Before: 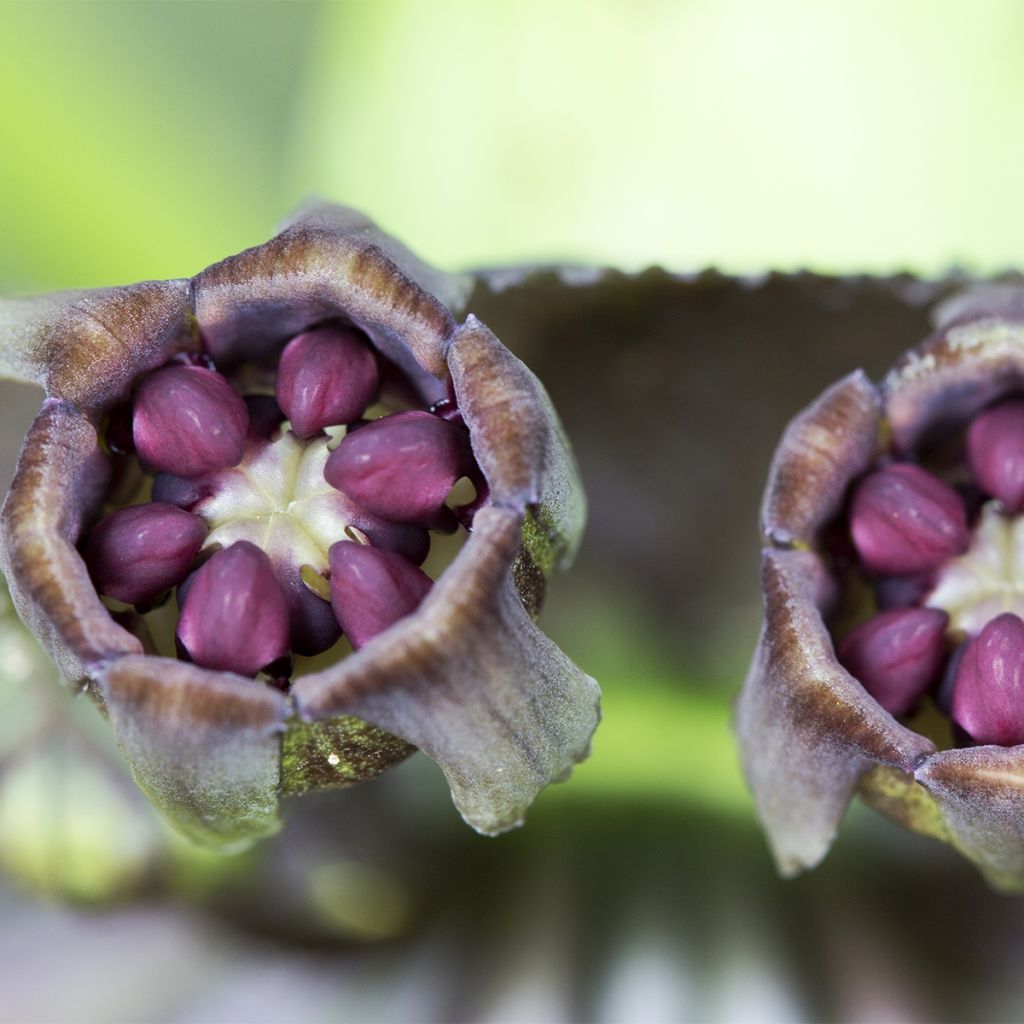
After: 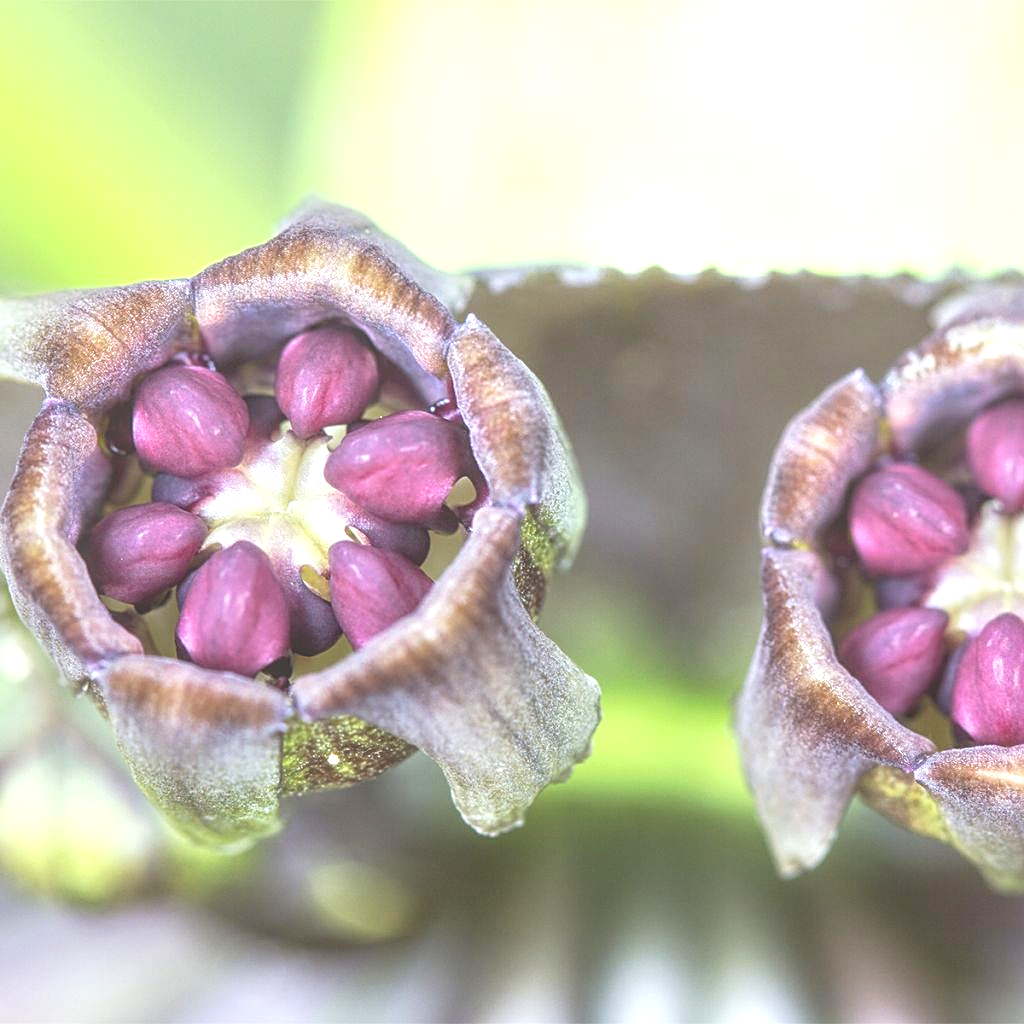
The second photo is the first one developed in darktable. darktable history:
exposure: black level correction 0, exposure 0.703 EV, compensate highlight preservation false
sharpen: amount 0.493
local contrast: highlights 73%, shadows 8%, midtone range 0.194
